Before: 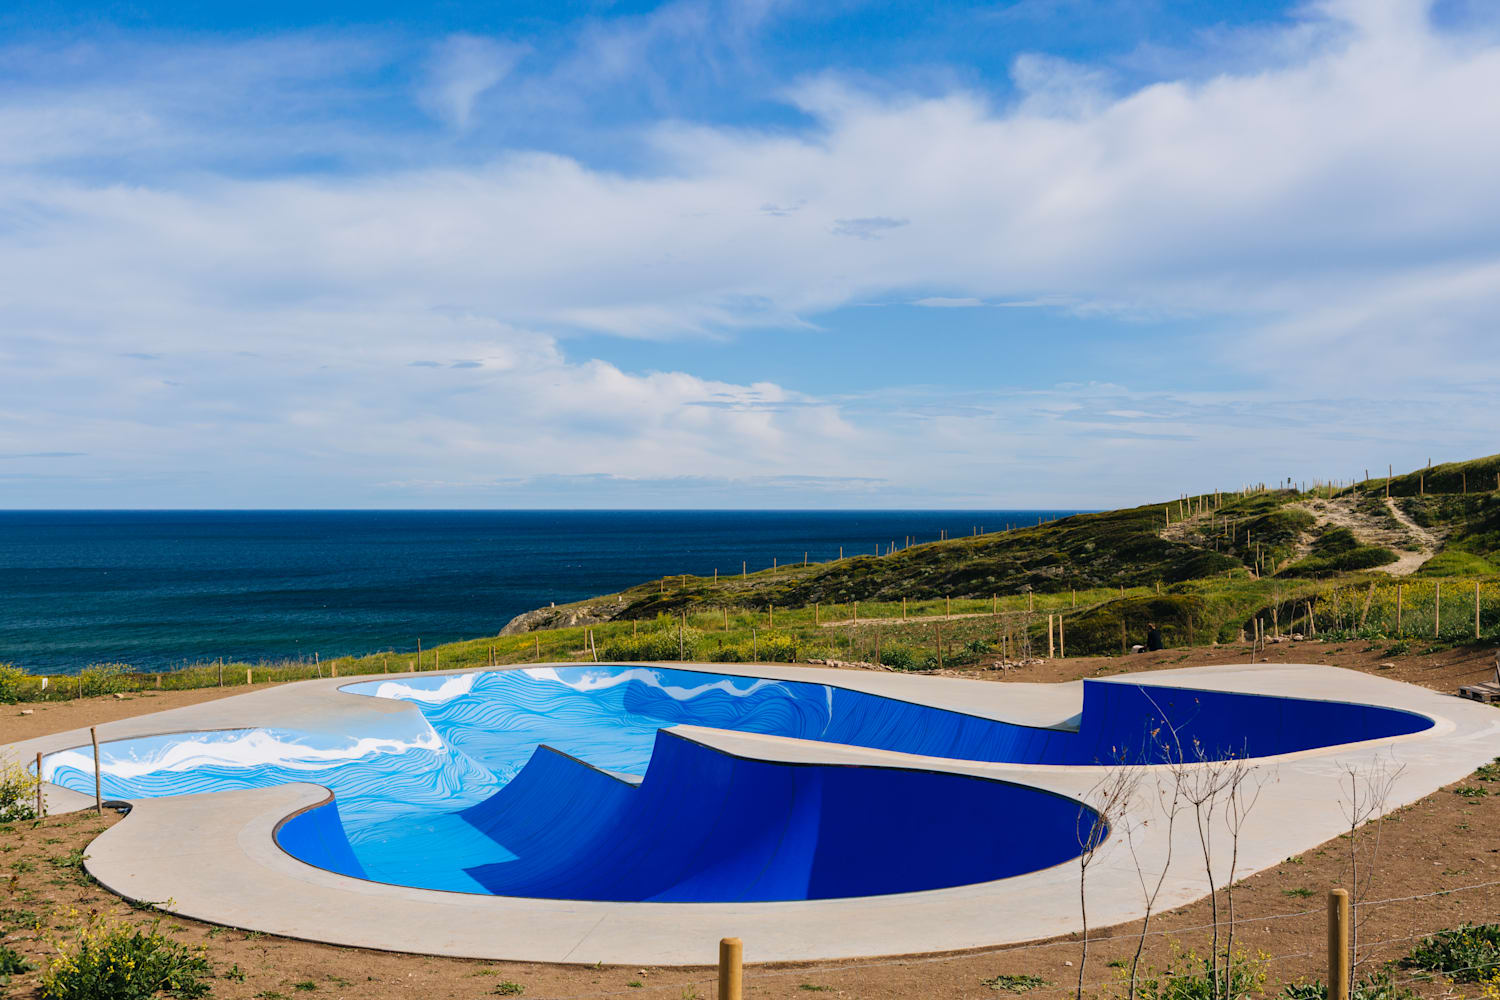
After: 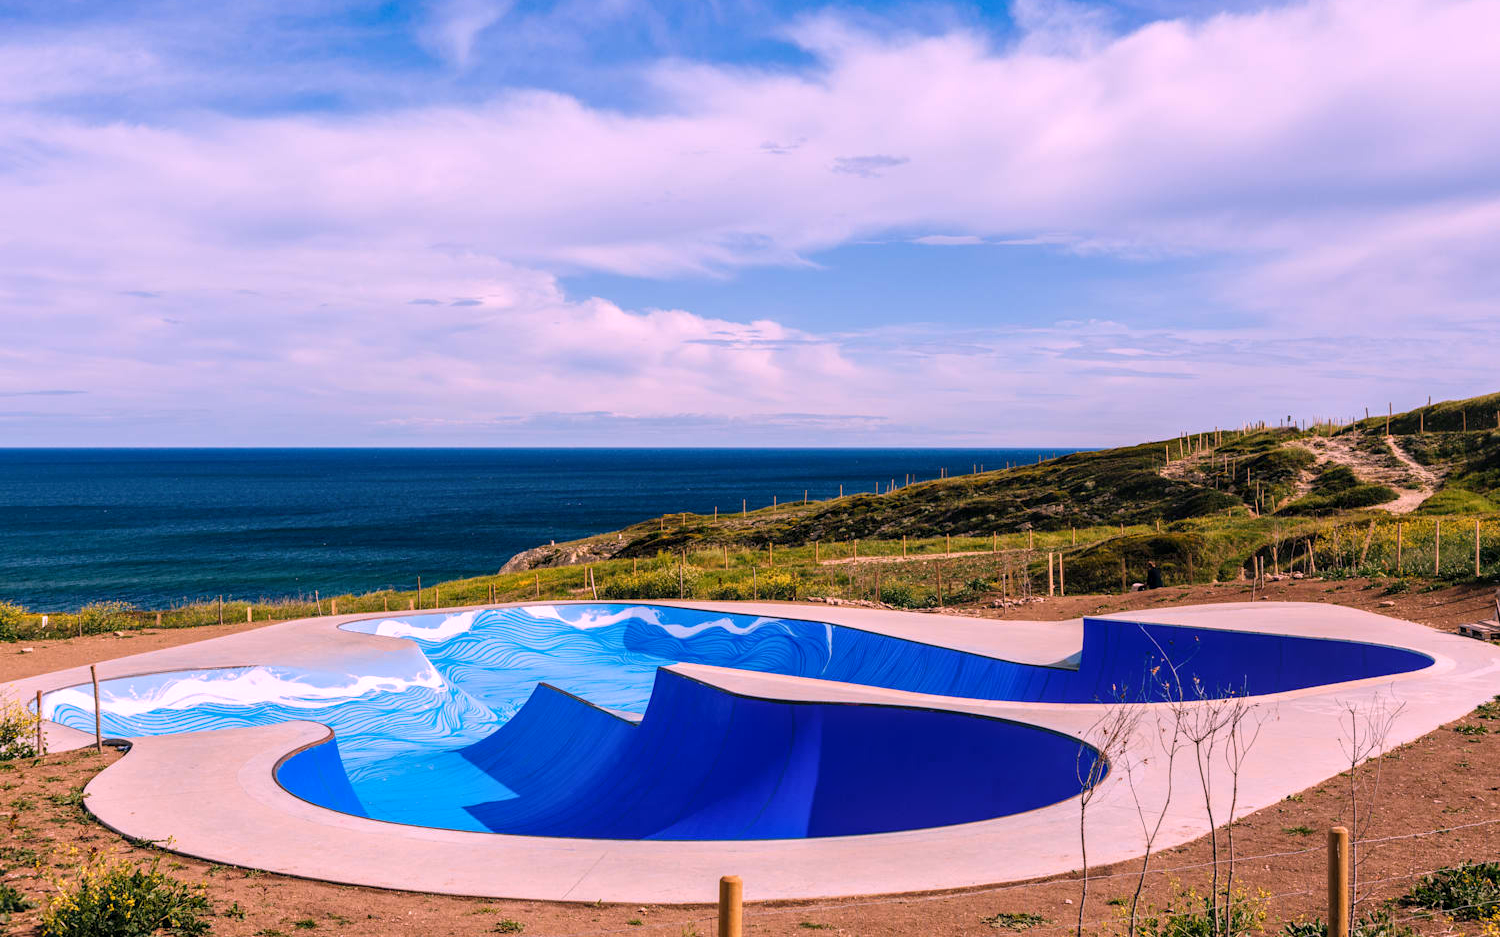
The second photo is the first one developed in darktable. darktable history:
white balance: red 1.188, blue 1.11
local contrast: on, module defaults
crop and rotate: top 6.25%
